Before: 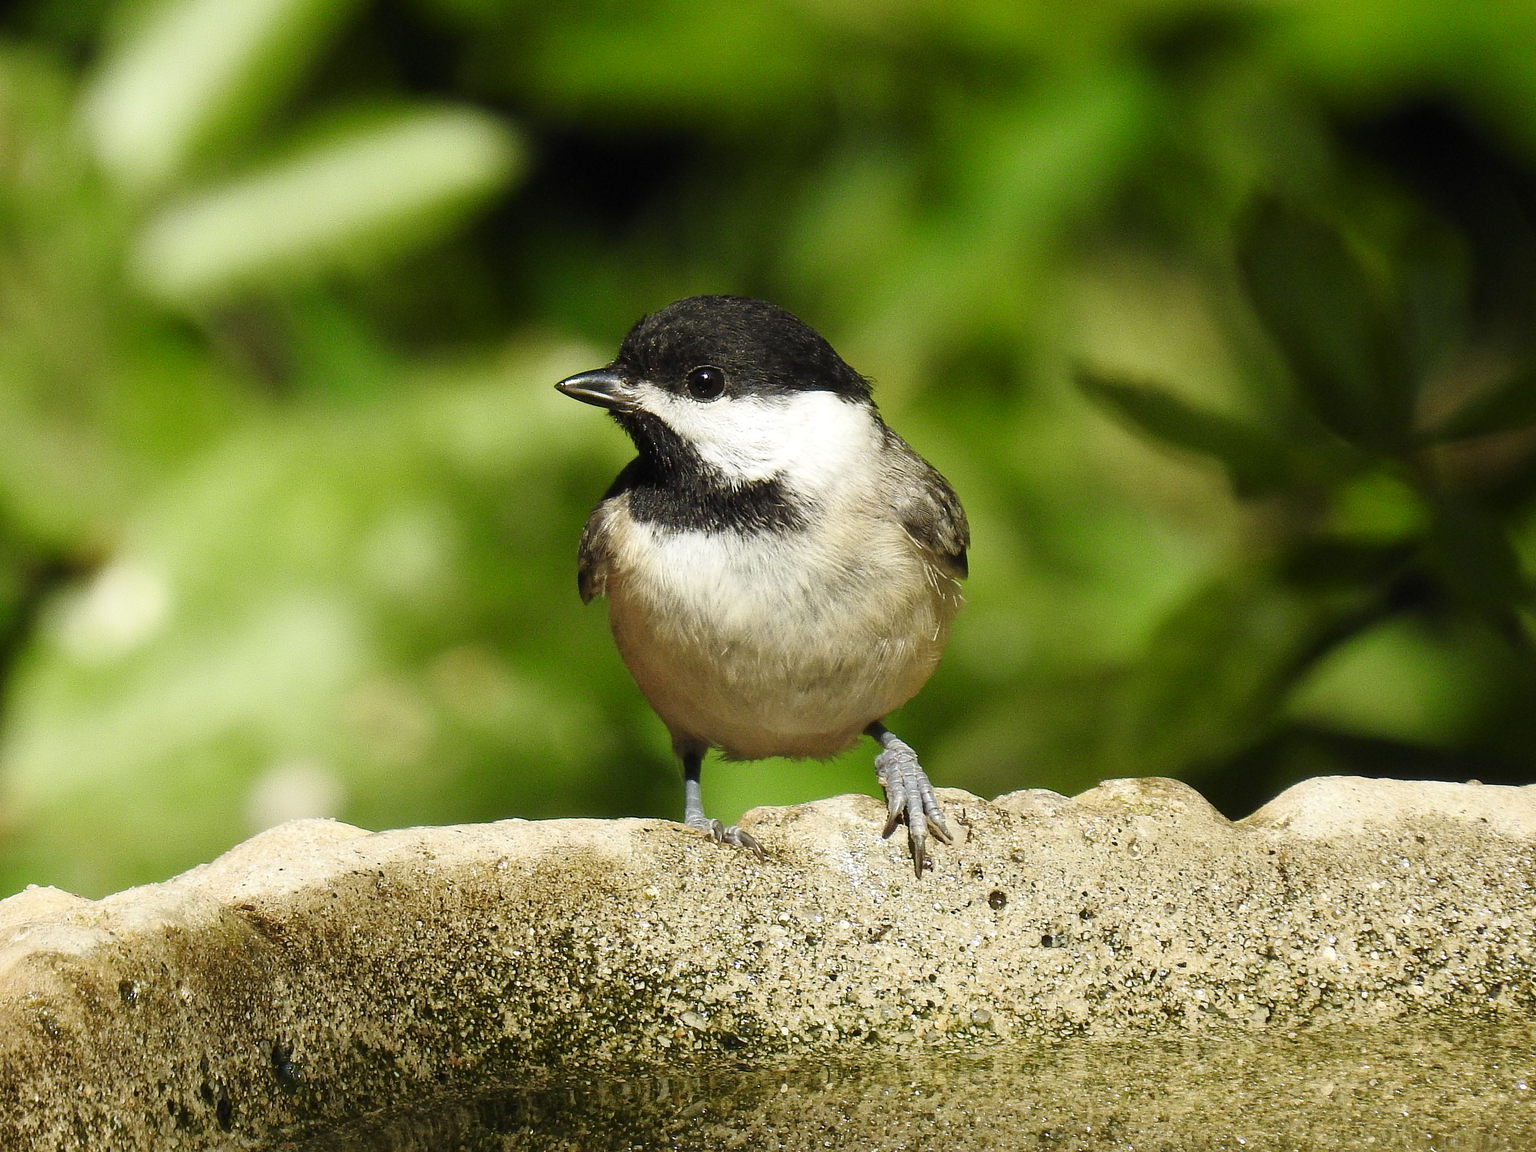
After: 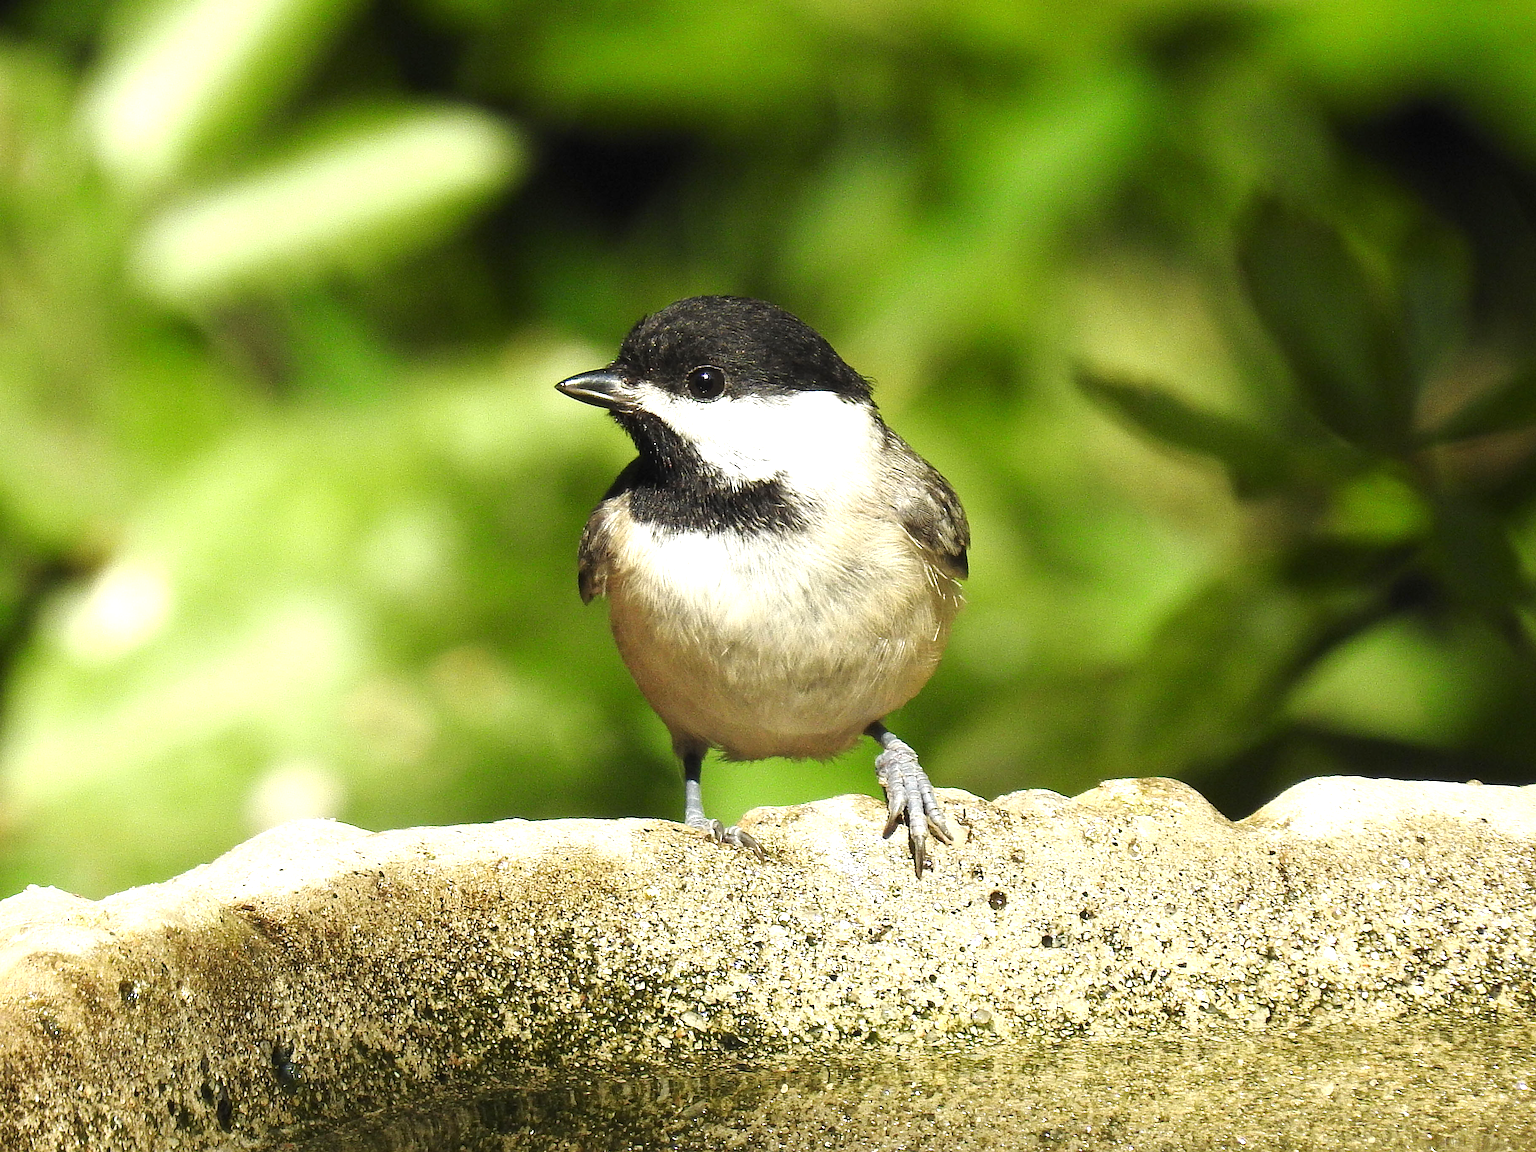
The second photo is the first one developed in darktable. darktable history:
sharpen: amount 0.209
exposure: black level correction 0, exposure 0.701 EV, compensate highlight preservation false
